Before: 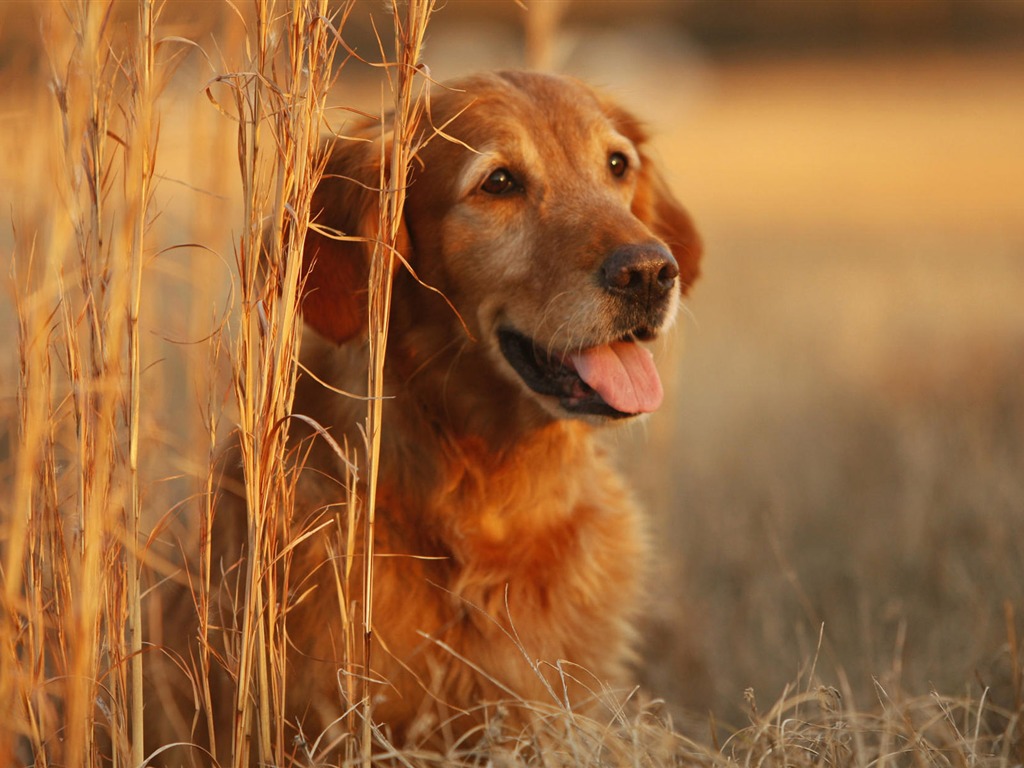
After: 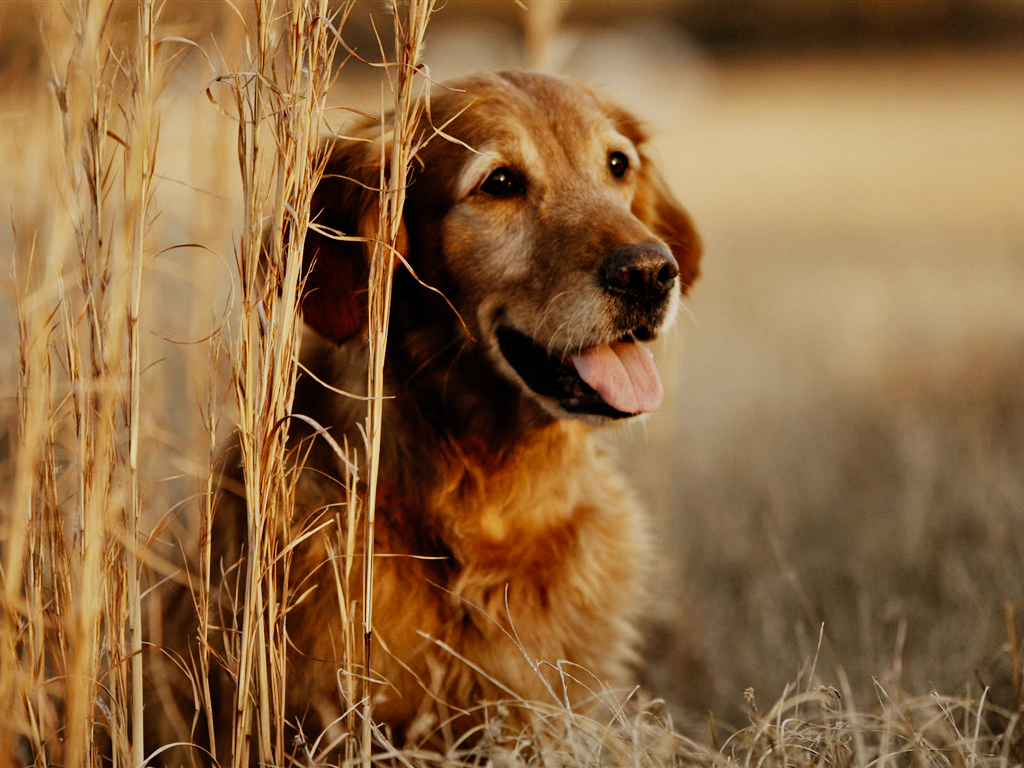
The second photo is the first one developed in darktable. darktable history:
filmic rgb: black relative exposure -5.13 EV, white relative exposure 3.97 EV, threshold 3.03 EV, hardness 2.88, contrast 1.397, highlights saturation mix -19.13%, preserve chrominance no, color science v5 (2021), enable highlight reconstruction true
shadows and highlights: shadows 49.02, highlights -42.28, soften with gaussian
